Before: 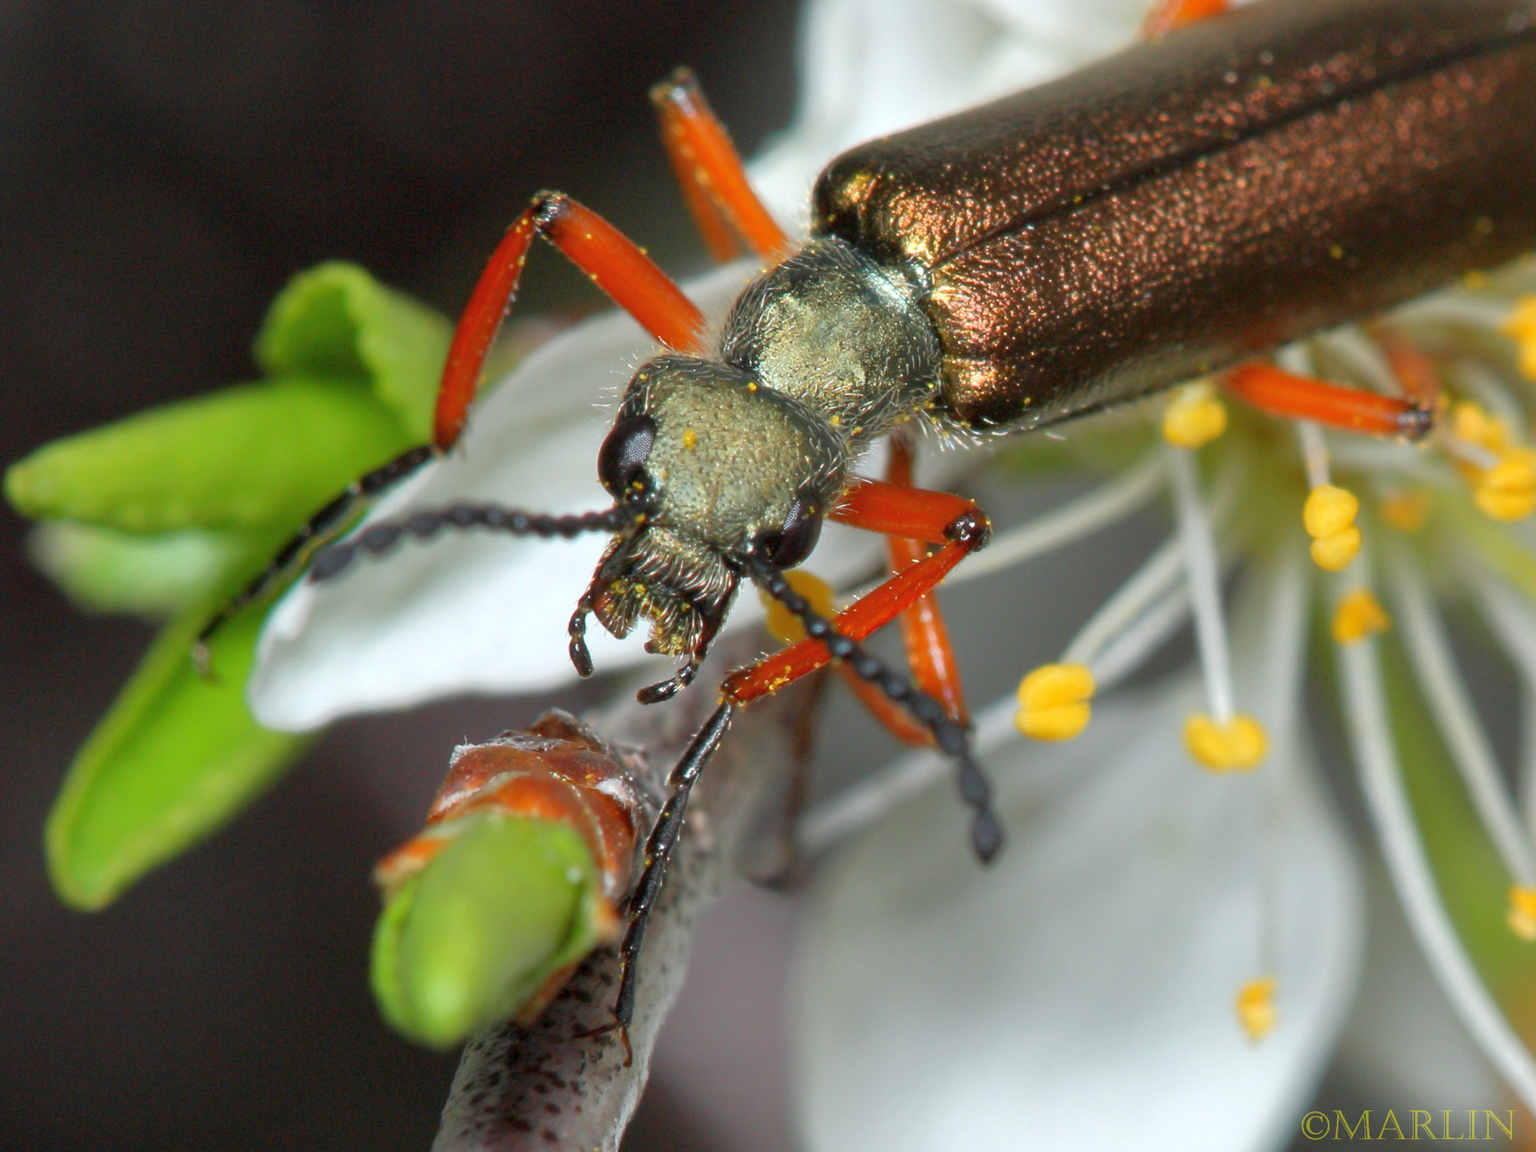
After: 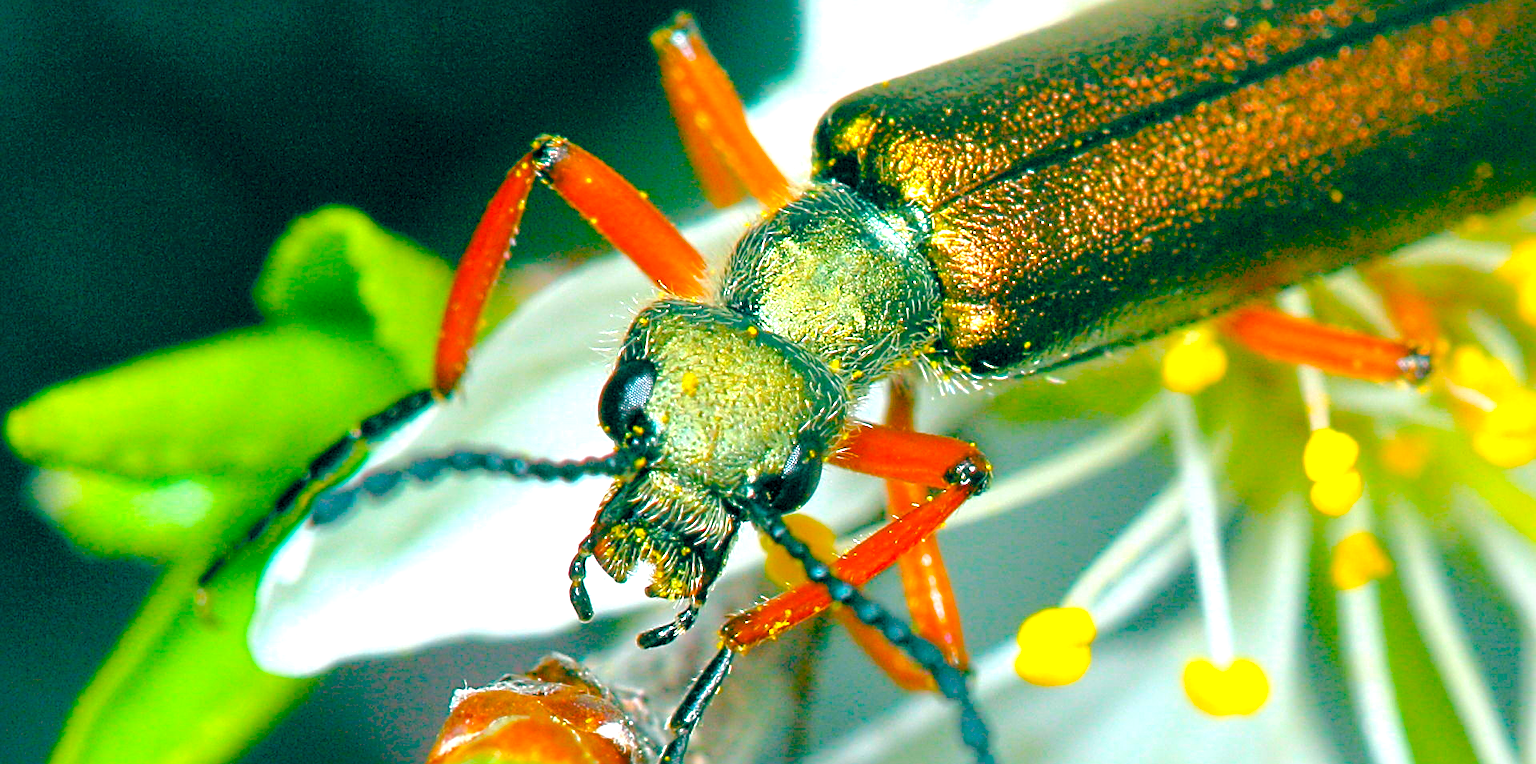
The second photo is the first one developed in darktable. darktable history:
sharpen: radius 2.836, amount 0.712
exposure: black level correction 0, exposure 1 EV, compensate highlight preservation false
crop and rotate: top 4.895%, bottom 28.737%
color balance rgb: global offset › luminance -0.535%, global offset › chroma 0.907%, global offset › hue 172.99°, linear chroma grading › shadows 10.23%, linear chroma grading › highlights 10.678%, linear chroma grading › global chroma 15.536%, linear chroma grading › mid-tones 14.843%, perceptual saturation grading › global saturation 36.074%, perceptual saturation grading › shadows 34.49%, perceptual brilliance grading › mid-tones 10.336%, perceptual brilliance grading › shadows 15.707%, global vibrance 20%
